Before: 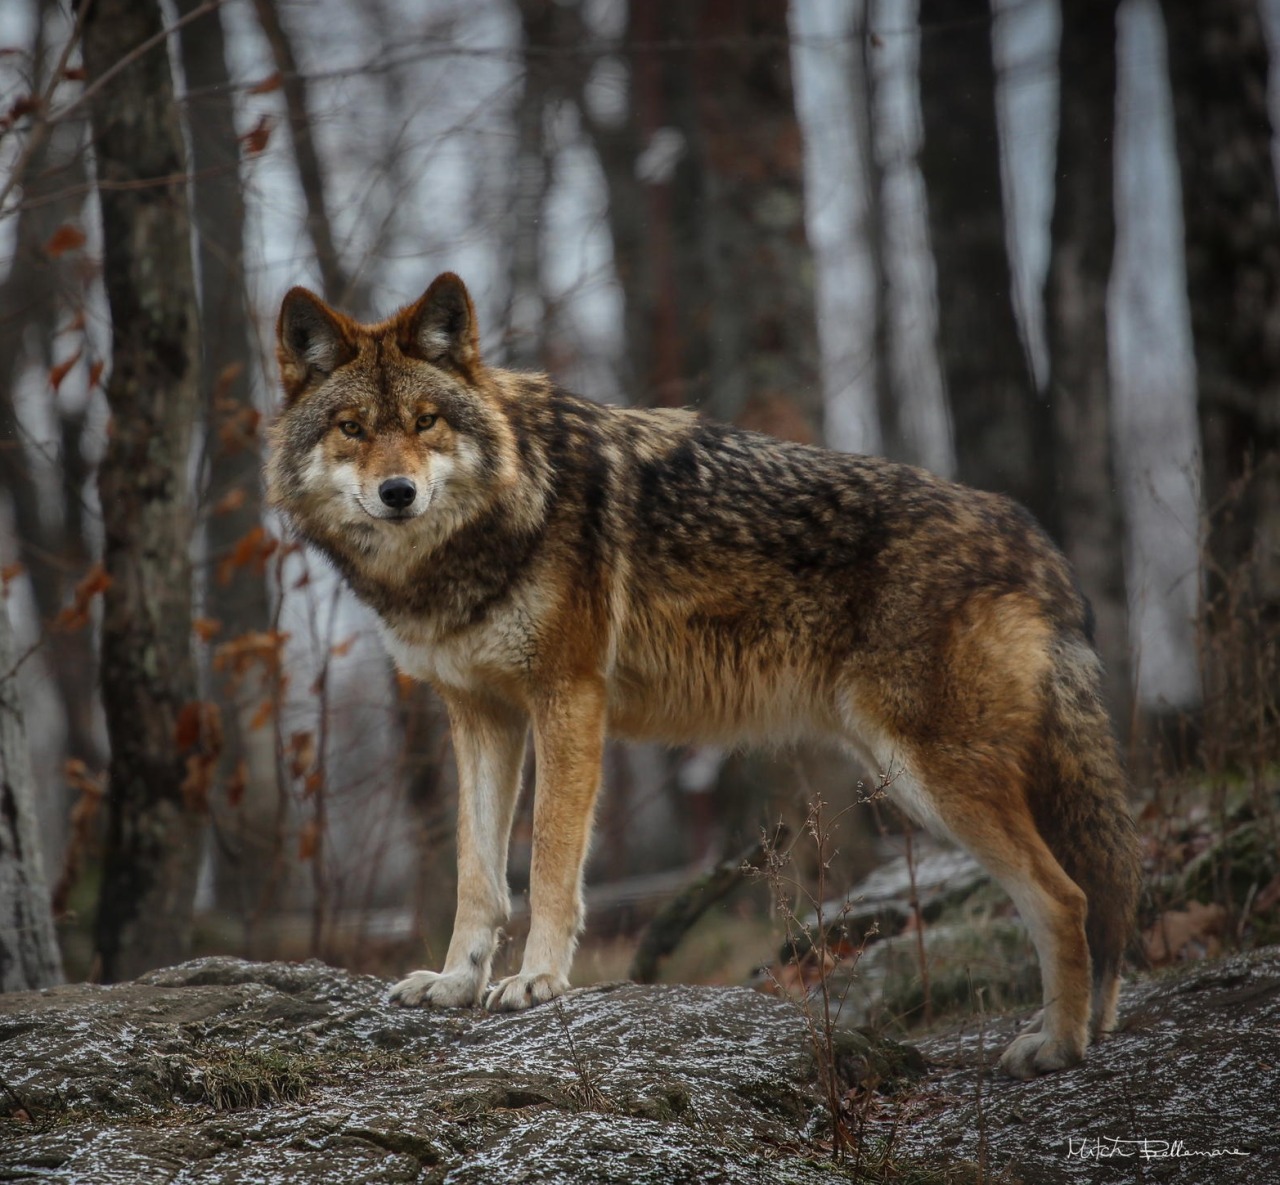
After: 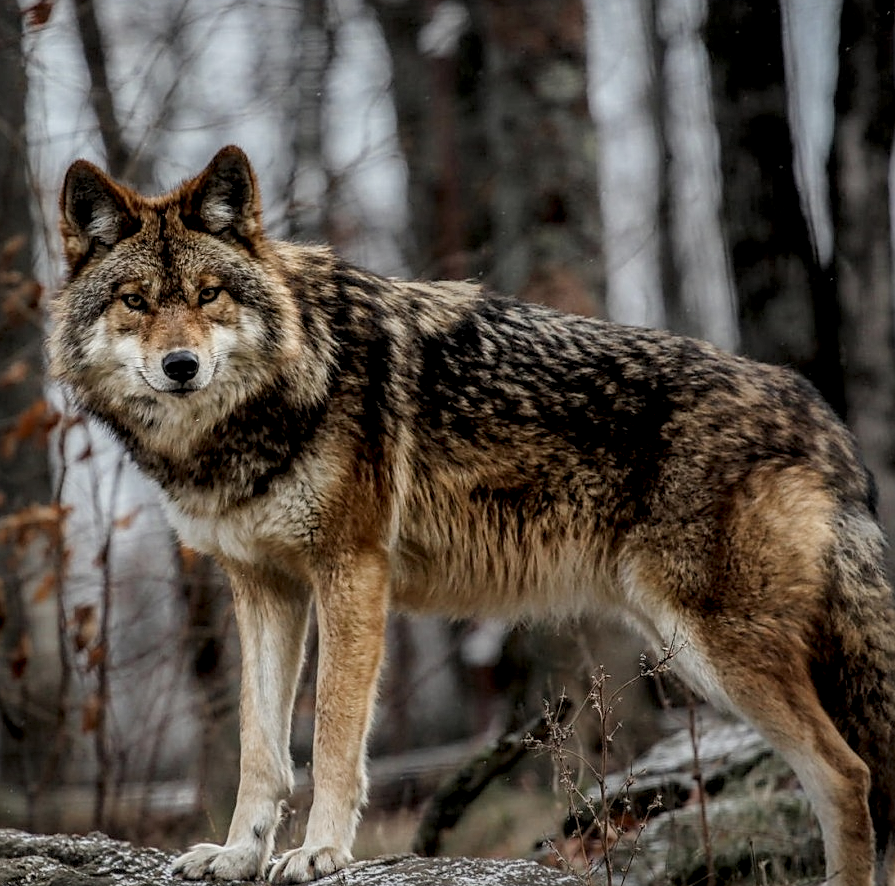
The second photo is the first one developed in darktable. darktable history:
local contrast: highlights 6%, shadows 4%, detail 181%
sharpen: on, module defaults
filmic rgb: black relative exposure -8.78 EV, white relative exposure 4.98 EV, target black luminance 0%, hardness 3.79, latitude 66.09%, contrast 0.828, shadows ↔ highlights balance 19.31%
crop and rotate: left 16.996%, top 10.751%, right 13.014%, bottom 14.427%
